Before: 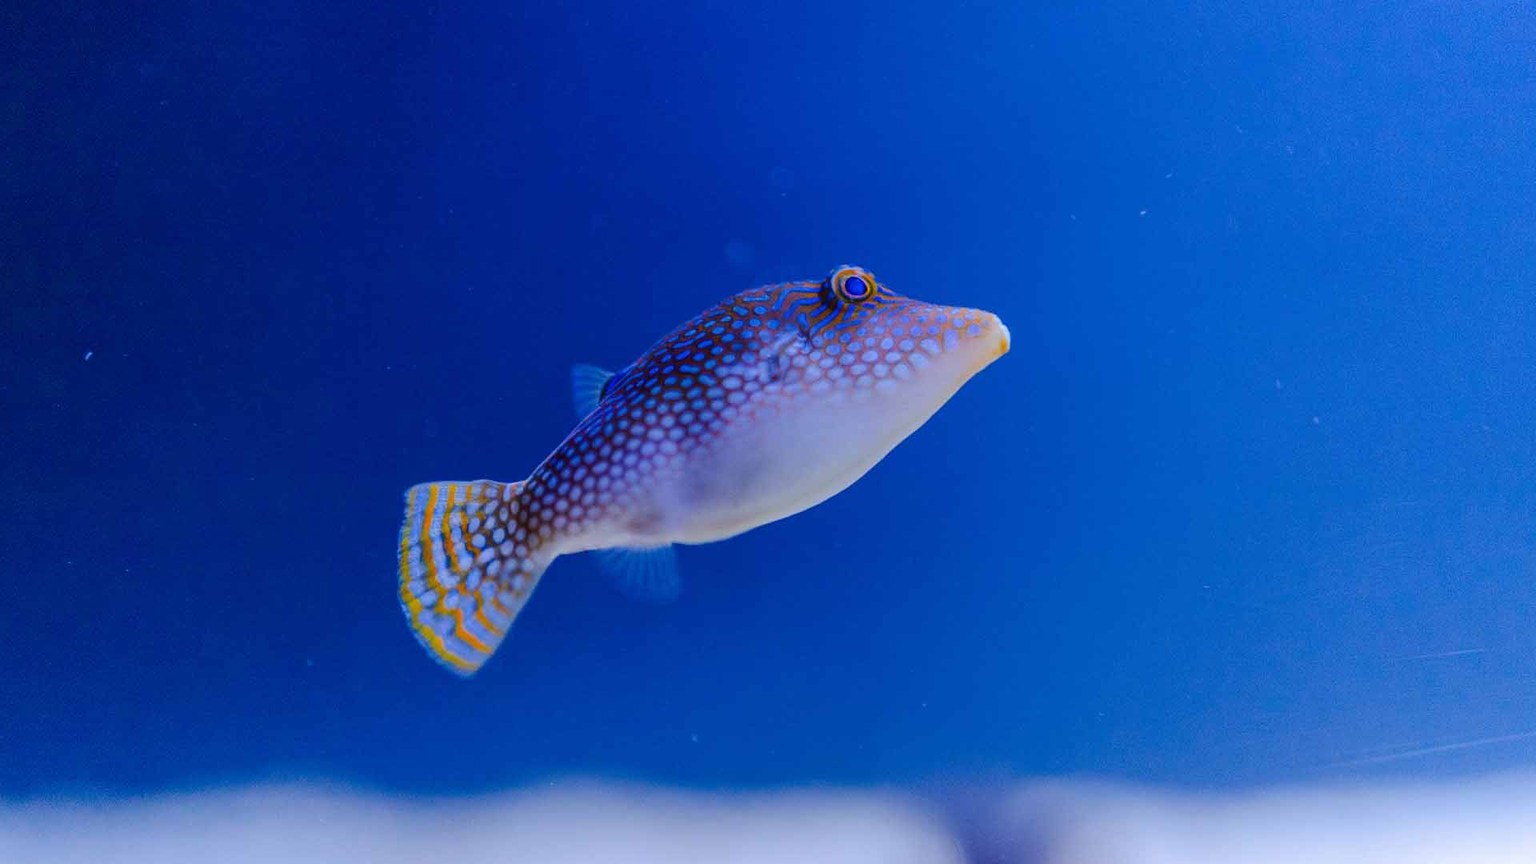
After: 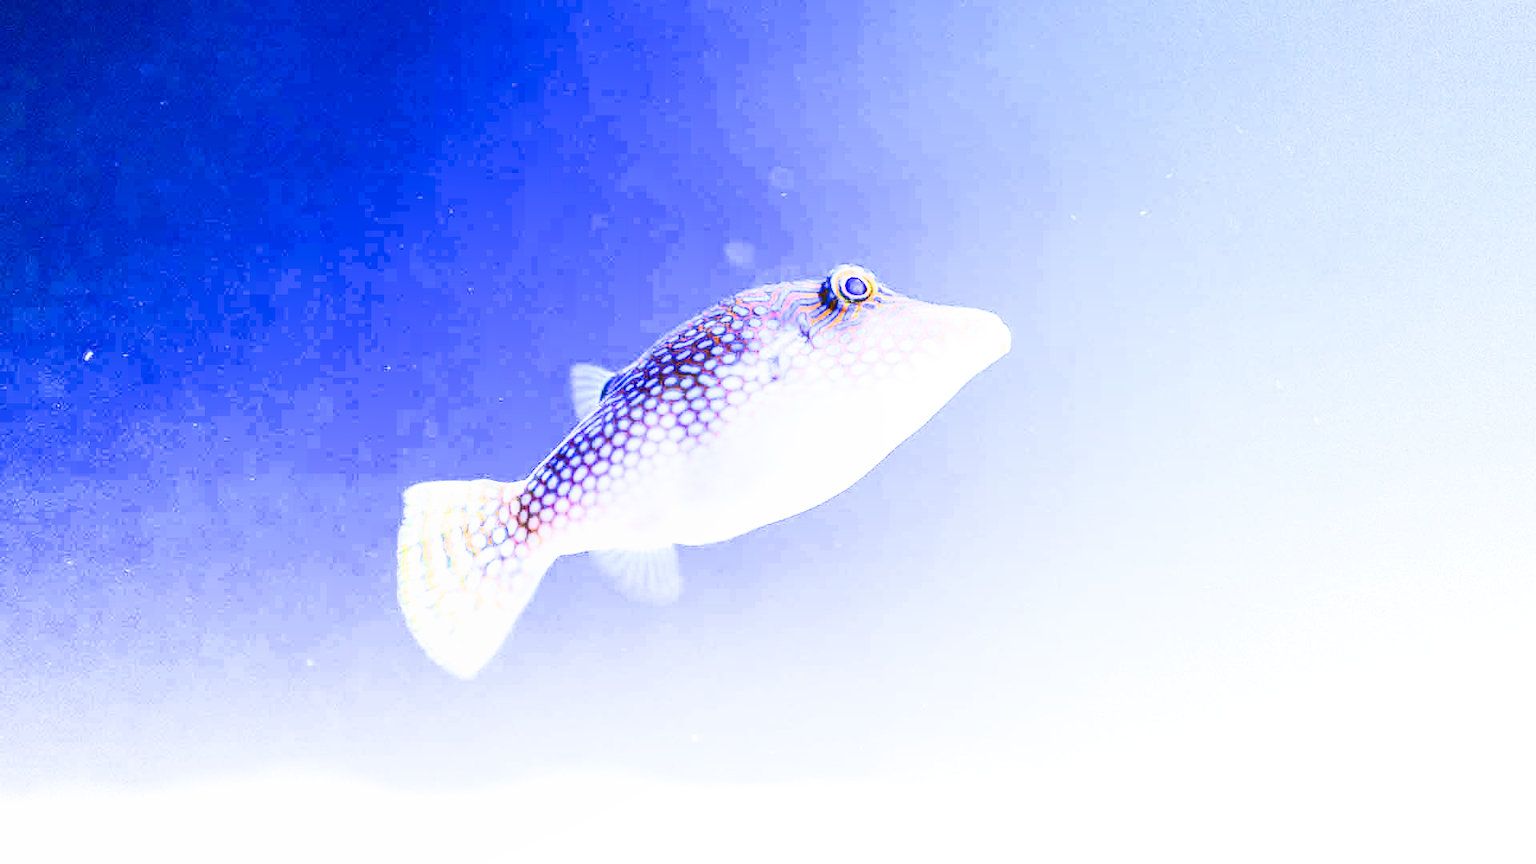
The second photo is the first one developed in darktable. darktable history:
white balance: red 0.983, blue 1.036
contrast brightness saturation: contrast 0.39, brightness 0.1
filmic rgb: black relative exposure -5 EV, hardness 2.88, contrast 1.3, highlights saturation mix -30%
exposure: black level correction 0, exposure 2.088 EV, compensate exposure bias true, compensate highlight preservation false
local contrast: detail 110%
graduated density: density -3.9 EV
